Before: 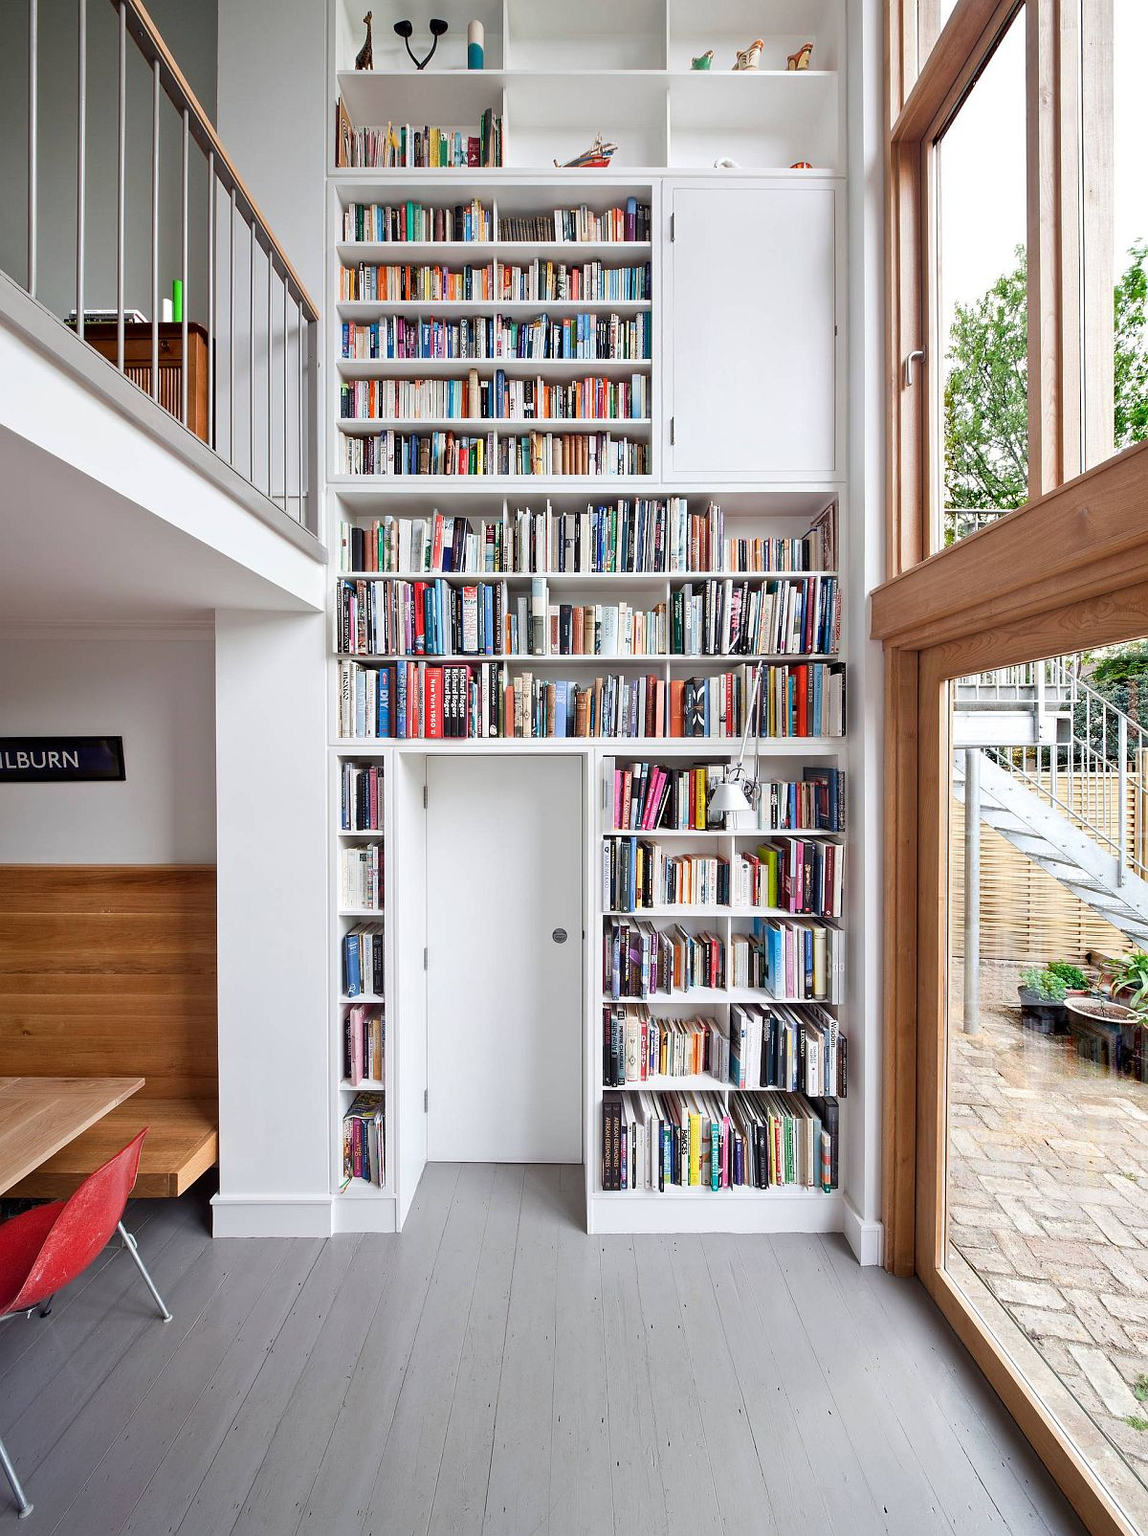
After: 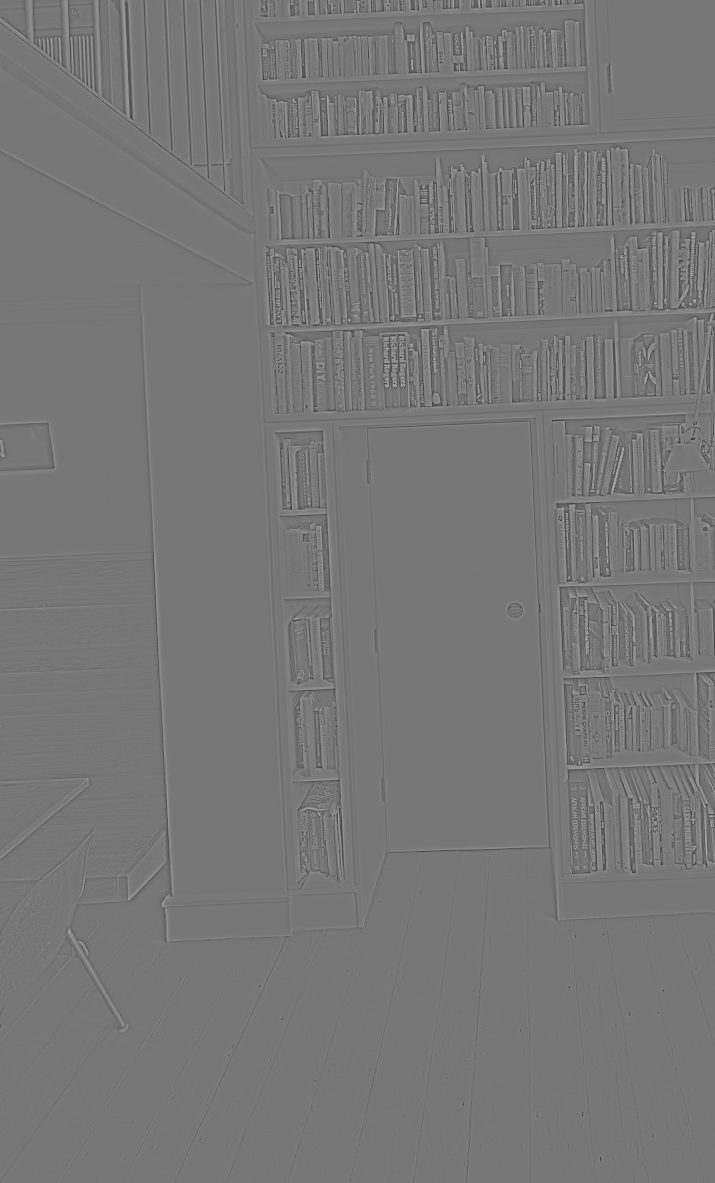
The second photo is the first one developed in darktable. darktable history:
rotate and perspective: rotation -2.56°, automatic cropping off
crop: left 8.966%, top 23.852%, right 34.699%, bottom 4.703%
highpass: sharpness 5.84%, contrast boost 8.44%
